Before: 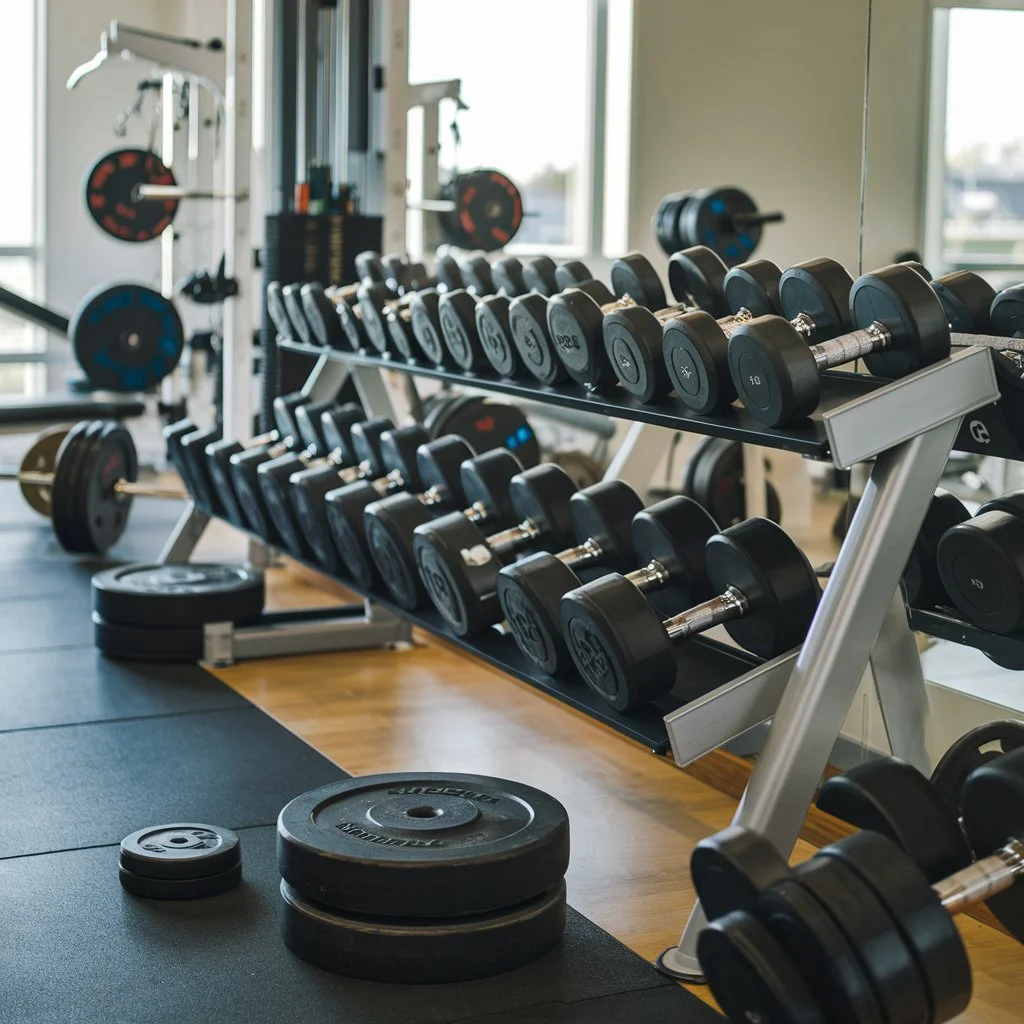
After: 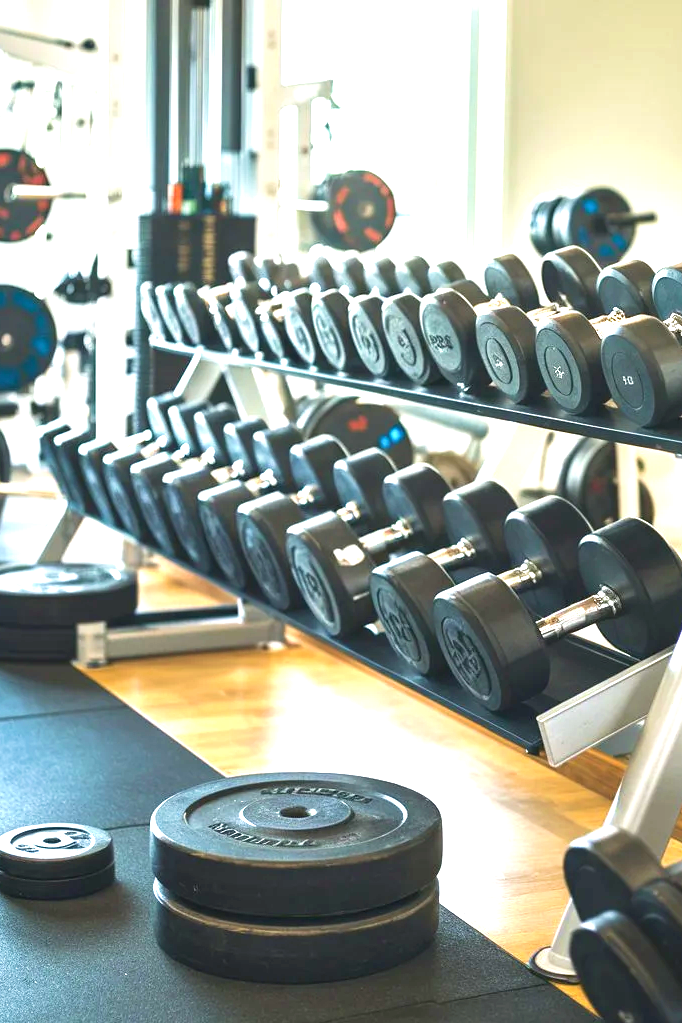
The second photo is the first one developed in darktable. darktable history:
crop and rotate: left 12.448%, right 20.946%
velvia: on, module defaults
exposure: black level correction 0, exposure 1.757 EV, compensate highlight preservation false
